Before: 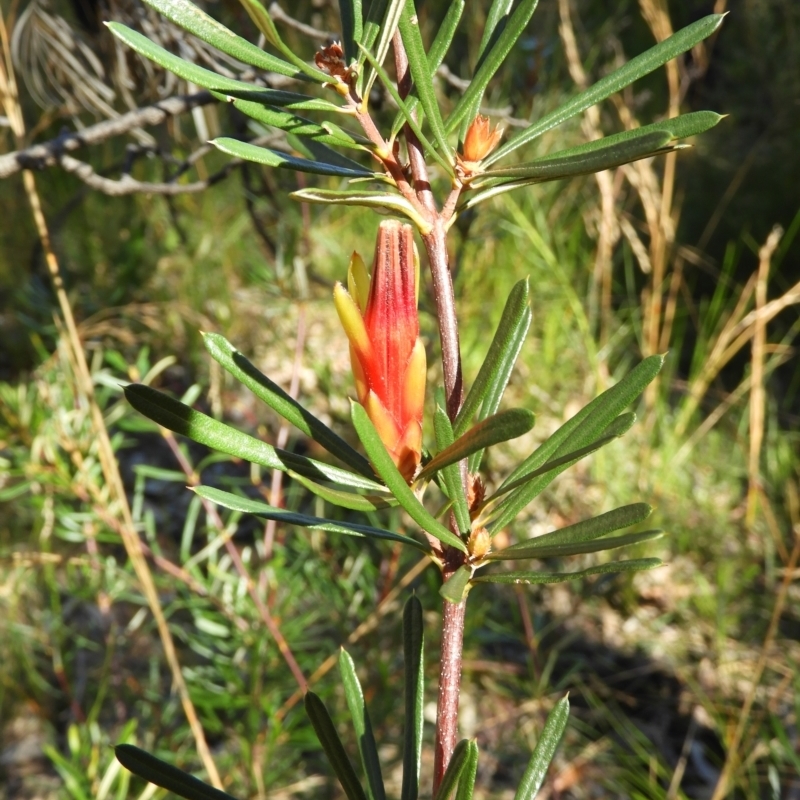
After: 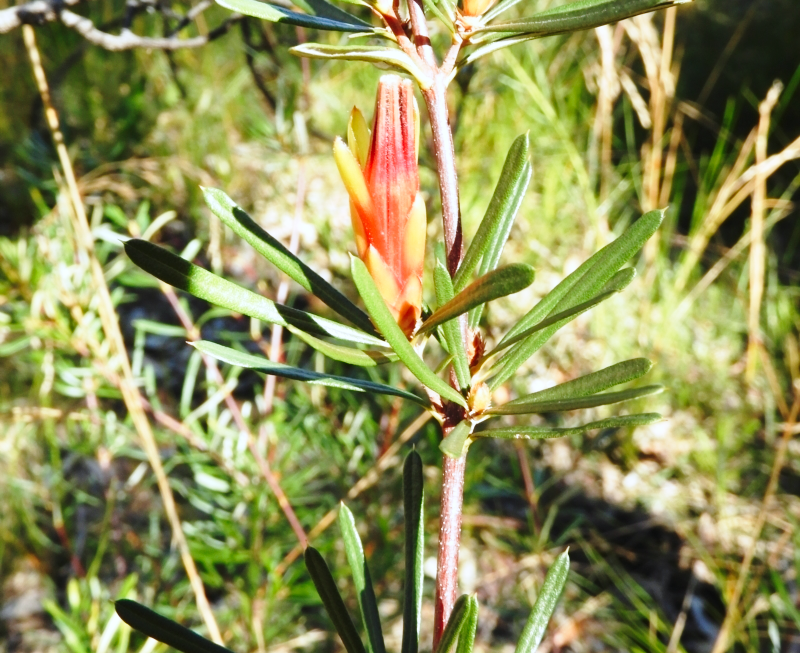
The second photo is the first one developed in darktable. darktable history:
crop and rotate: top 18.31%
base curve: curves: ch0 [(0, 0) (0.028, 0.03) (0.121, 0.232) (0.46, 0.748) (0.859, 0.968) (1, 1)], preserve colors none
color correction: highlights a* -0.859, highlights b* -8.62
levels: mode automatic, levels [0, 0.281, 0.562]
